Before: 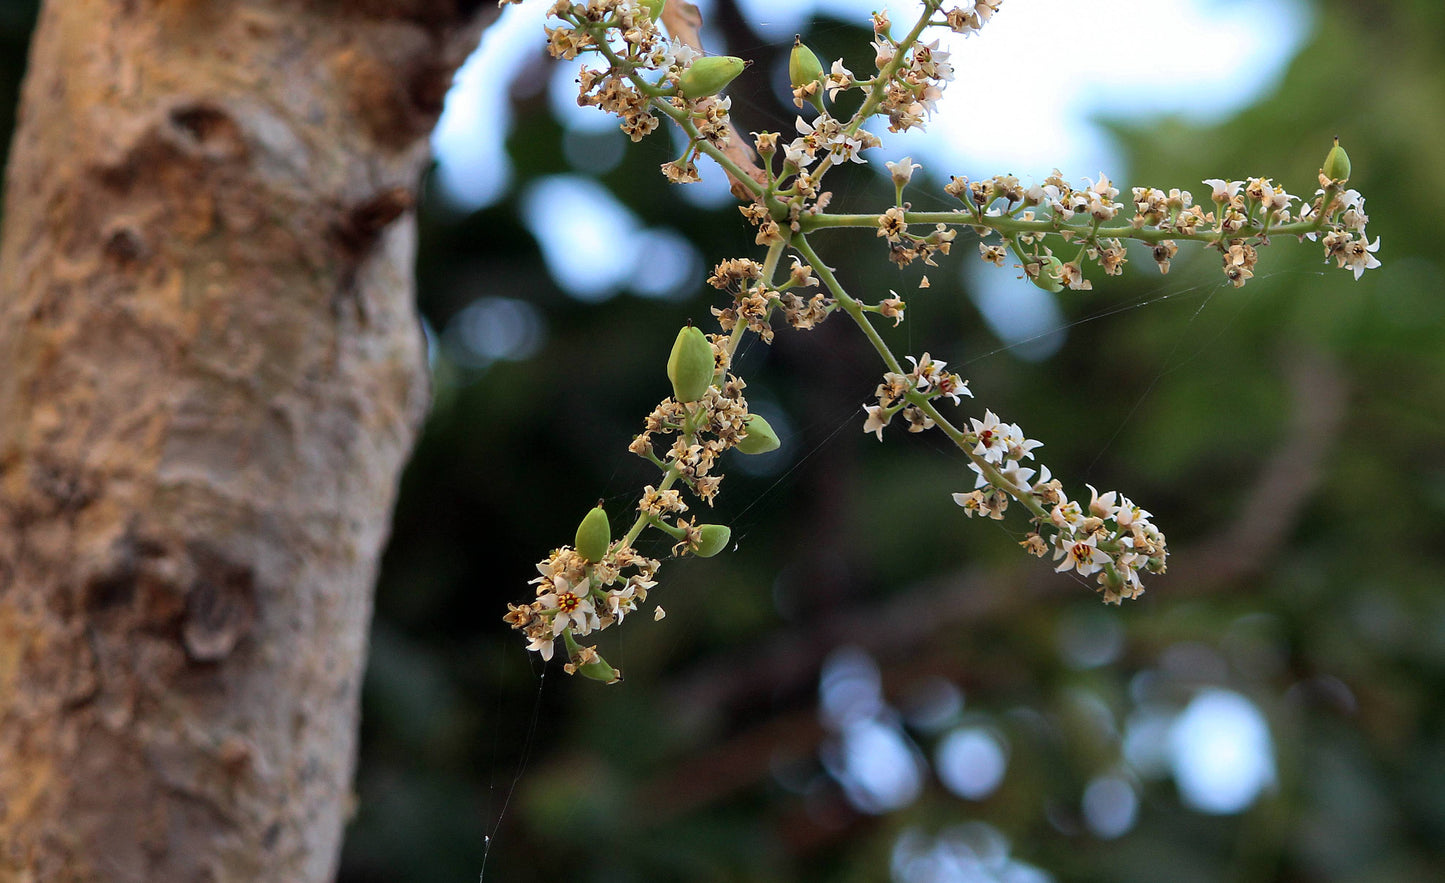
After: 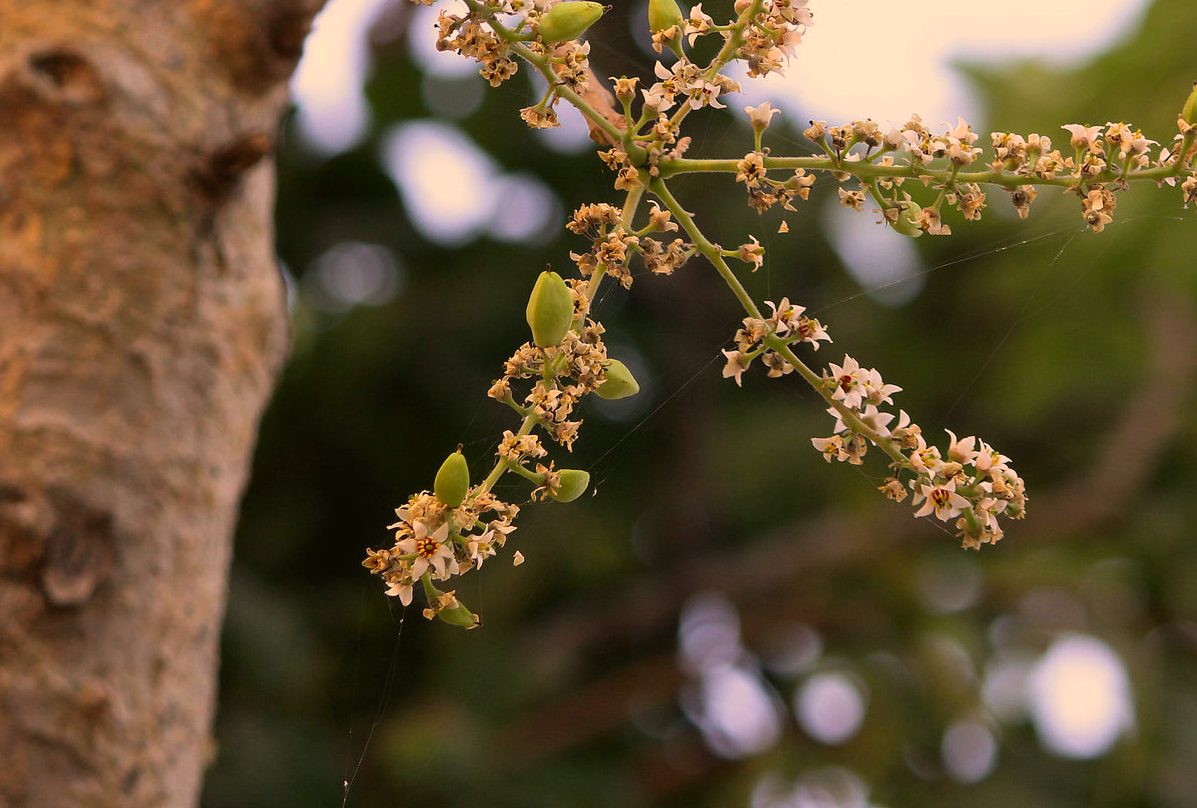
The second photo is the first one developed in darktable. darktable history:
crop: left 9.807%, top 6.259%, right 7.334%, bottom 2.177%
color correction: highlights a* 21.88, highlights b* 22.25
color balance: mode lift, gamma, gain (sRGB), lift [1.04, 1, 1, 0.97], gamma [1.01, 1, 1, 0.97], gain [0.96, 1, 1, 0.97]
